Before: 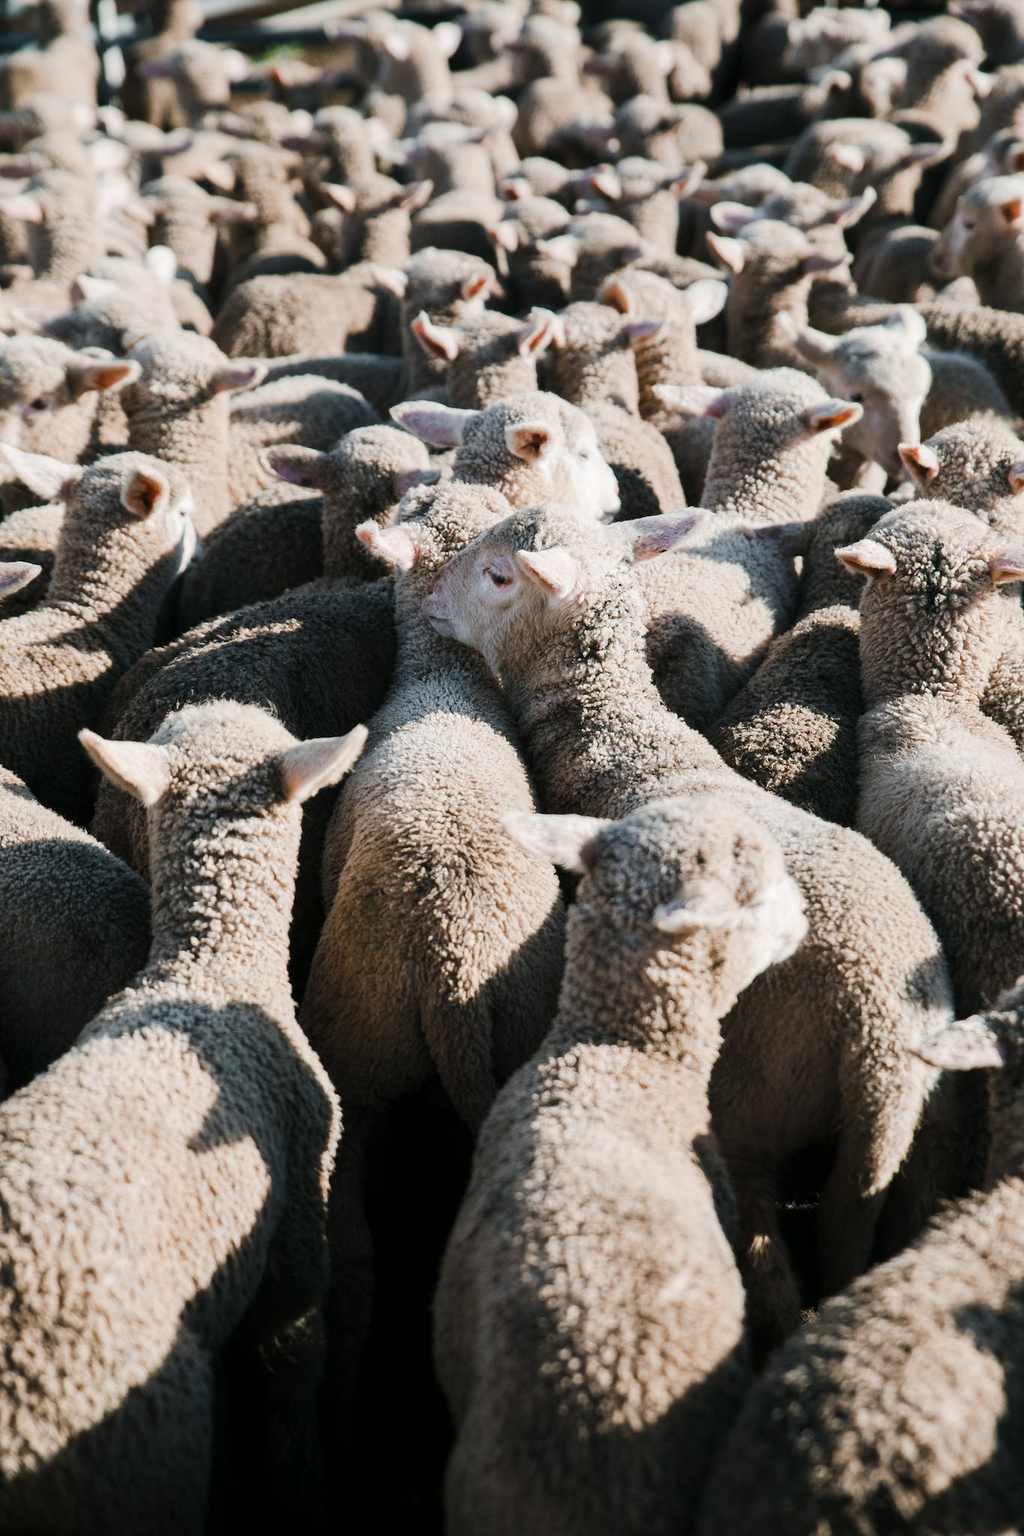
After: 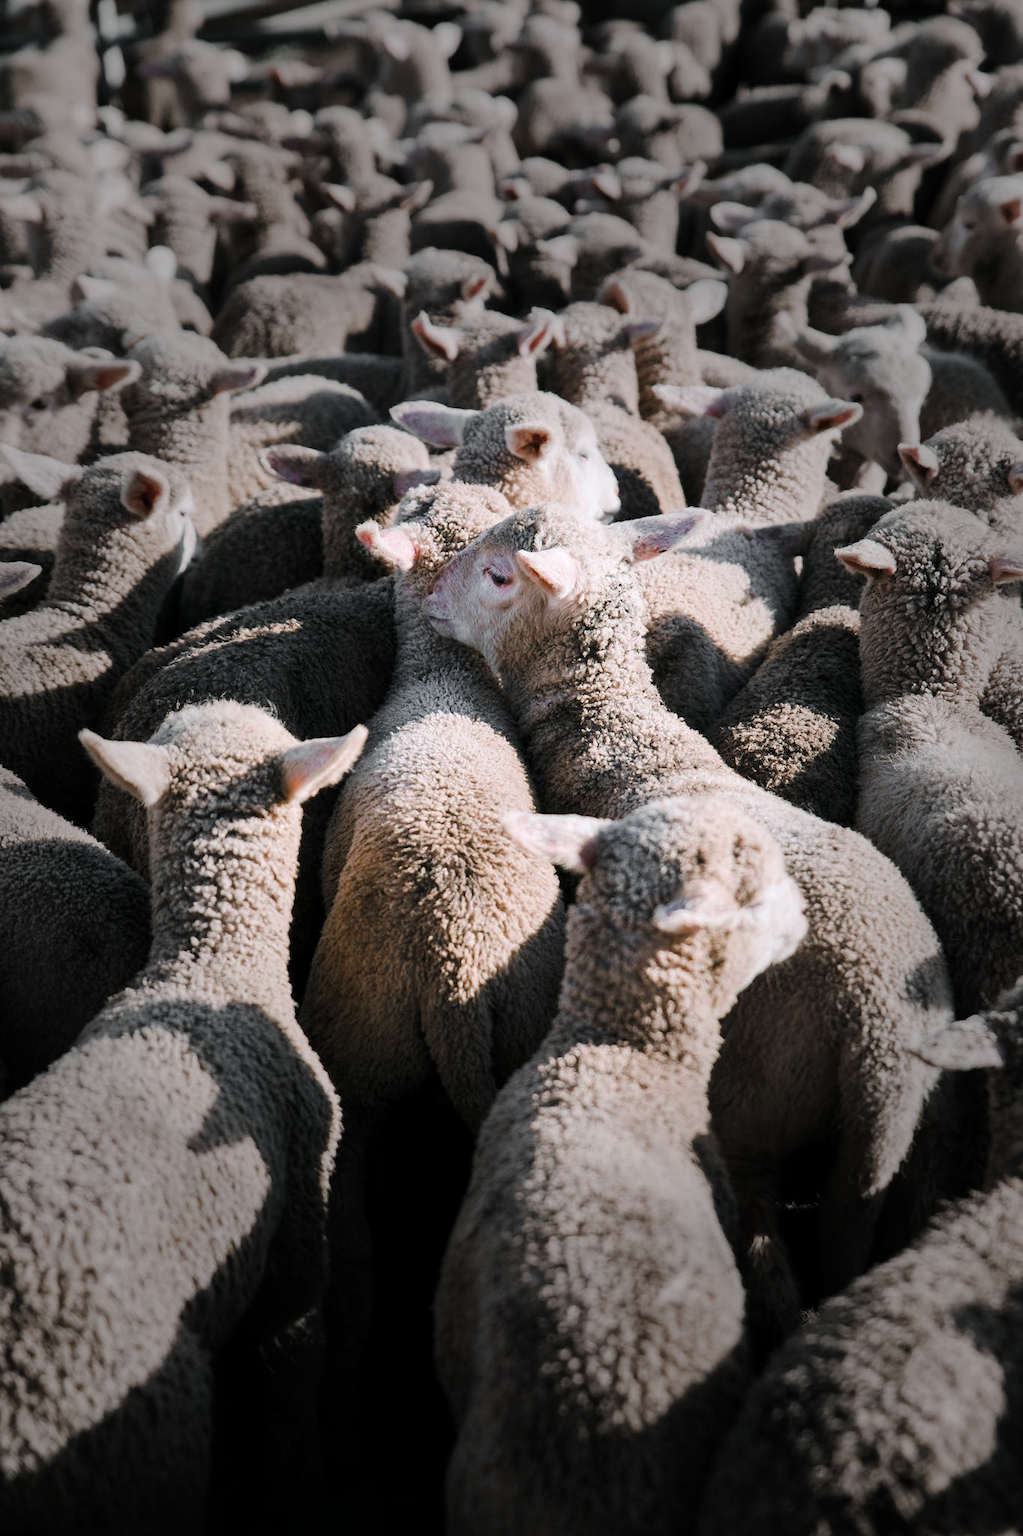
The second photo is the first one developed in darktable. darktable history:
local contrast: mode bilateral grid, contrast 20, coarseness 50, detail 120%, midtone range 0.2
vignetting: fall-off start 31.28%, fall-off radius 34.64%, brightness -0.575
color zones: curves: ch0 [(0, 0.48) (0.209, 0.398) (0.305, 0.332) (0.429, 0.493) (0.571, 0.5) (0.714, 0.5) (0.857, 0.5) (1, 0.48)]; ch1 [(0, 0.736) (0.143, 0.625) (0.225, 0.371) (0.429, 0.256) (0.571, 0.241) (0.714, 0.213) (0.857, 0.48) (1, 0.736)]; ch2 [(0, 0.448) (0.143, 0.498) (0.286, 0.5) (0.429, 0.5) (0.571, 0.5) (0.714, 0.5) (0.857, 0.5) (1, 0.448)]
white balance: red 1.009, blue 1.027
